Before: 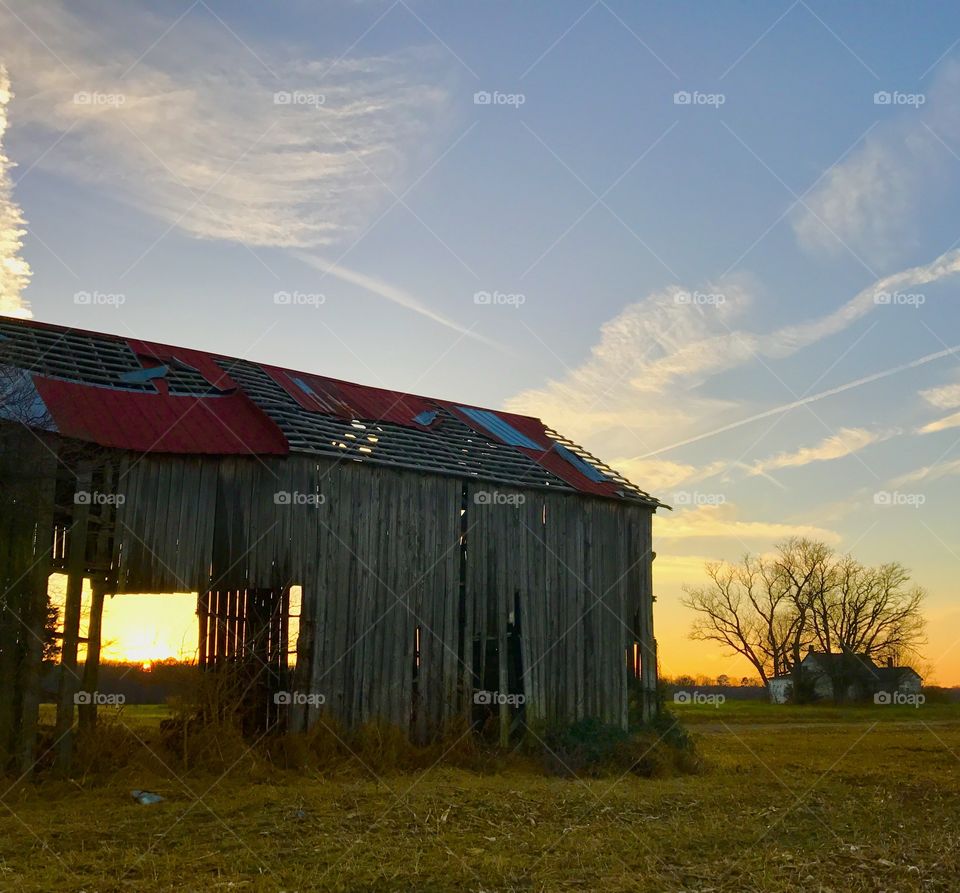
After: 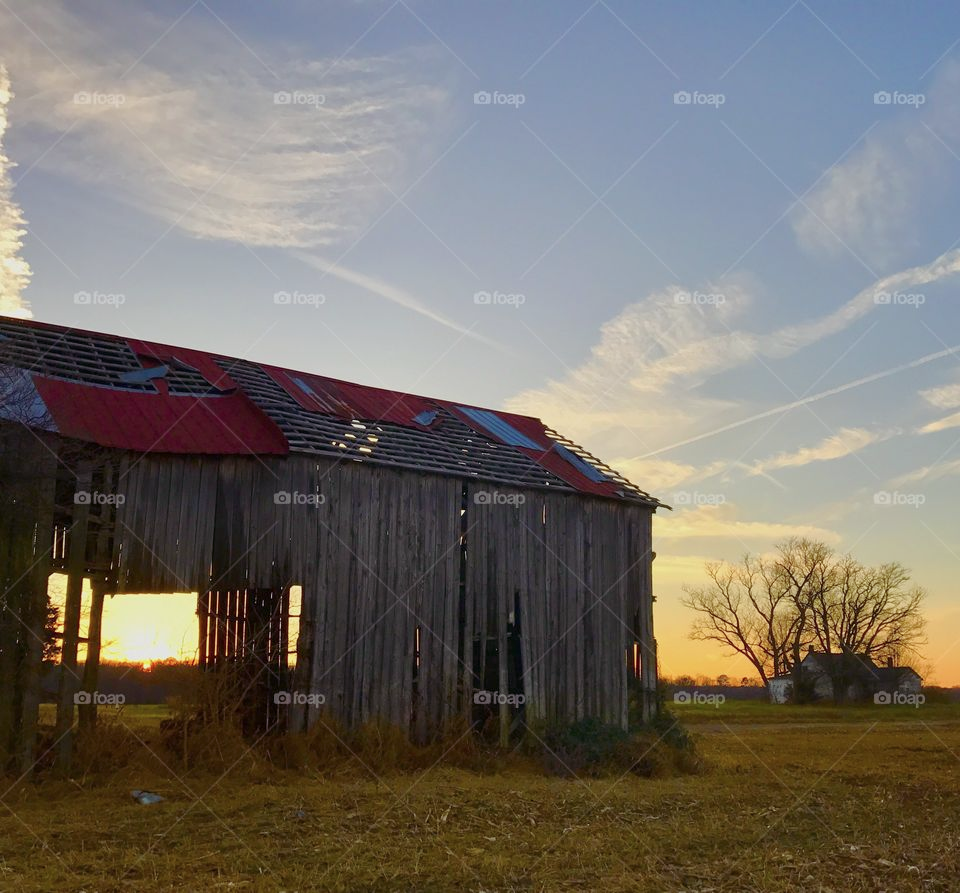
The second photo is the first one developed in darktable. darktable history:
color balance rgb: shadows lift › luminance 0.283%, shadows lift › chroma 7.001%, shadows lift › hue 301.52°, perceptual saturation grading › global saturation -2.375%, perceptual saturation grading › highlights -7.885%, perceptual saturation grading › mid-tones 8.699%, perceptual saturation grading › shadows 3.192%, global vibrance -17.48%, contrast -6.182%
